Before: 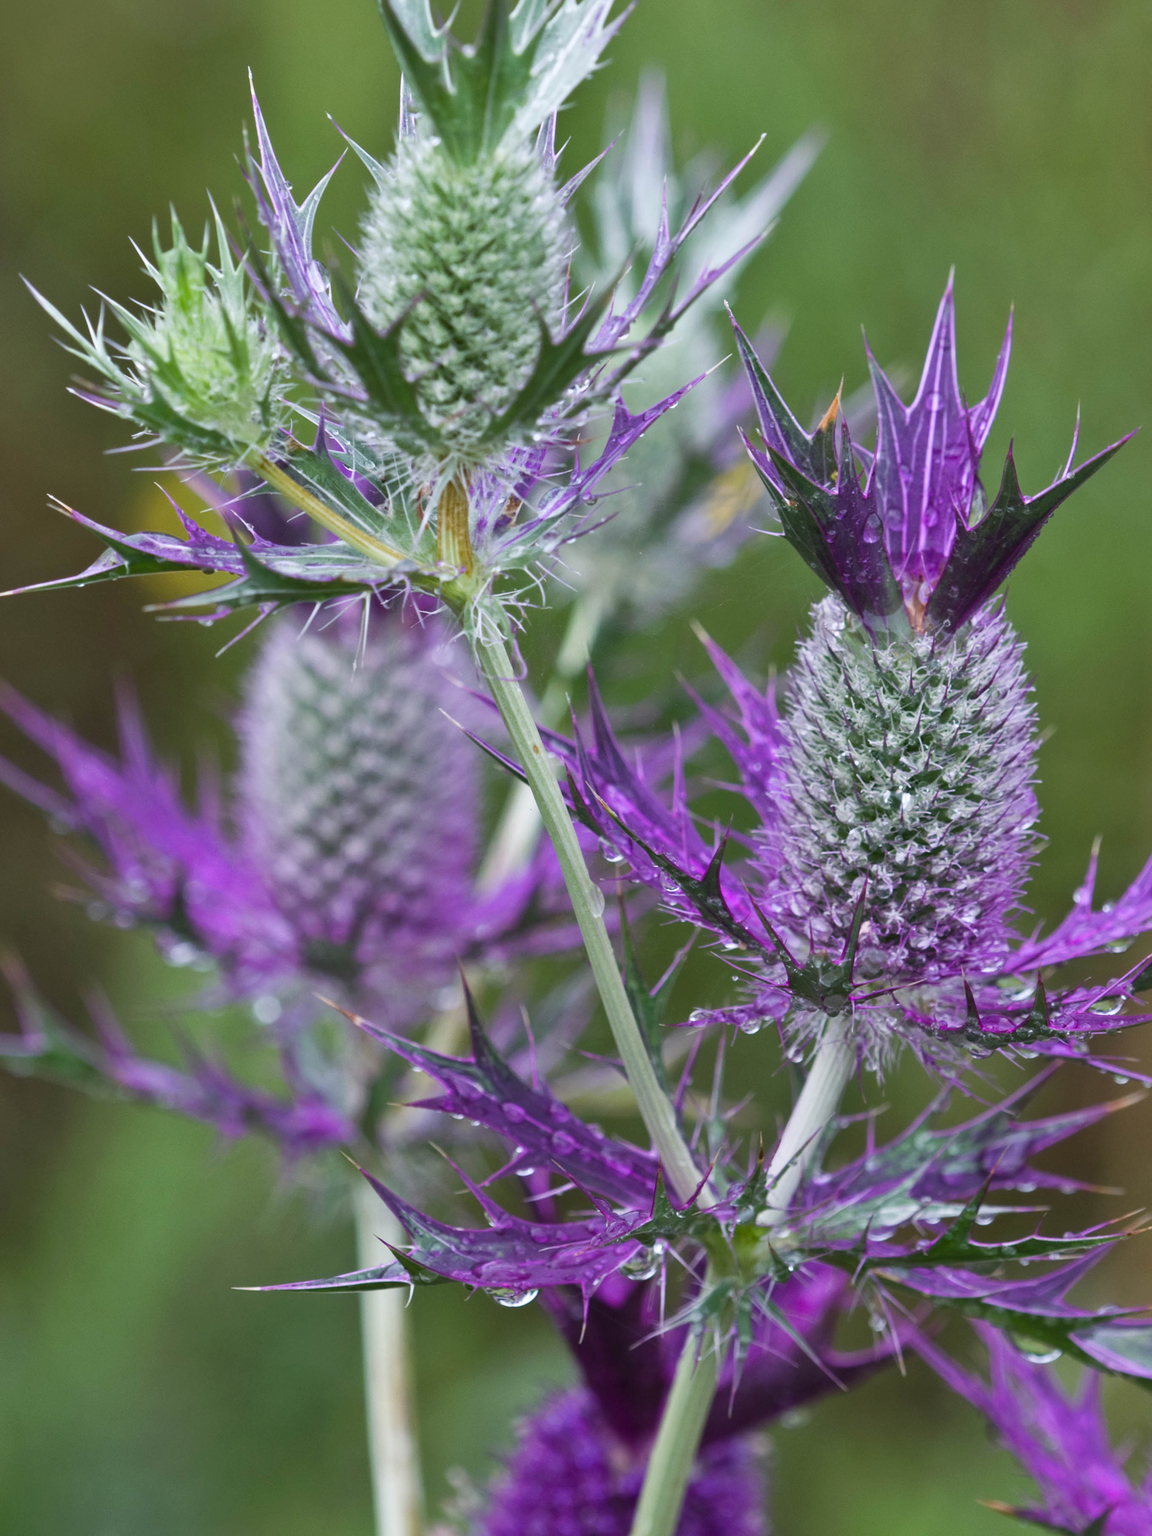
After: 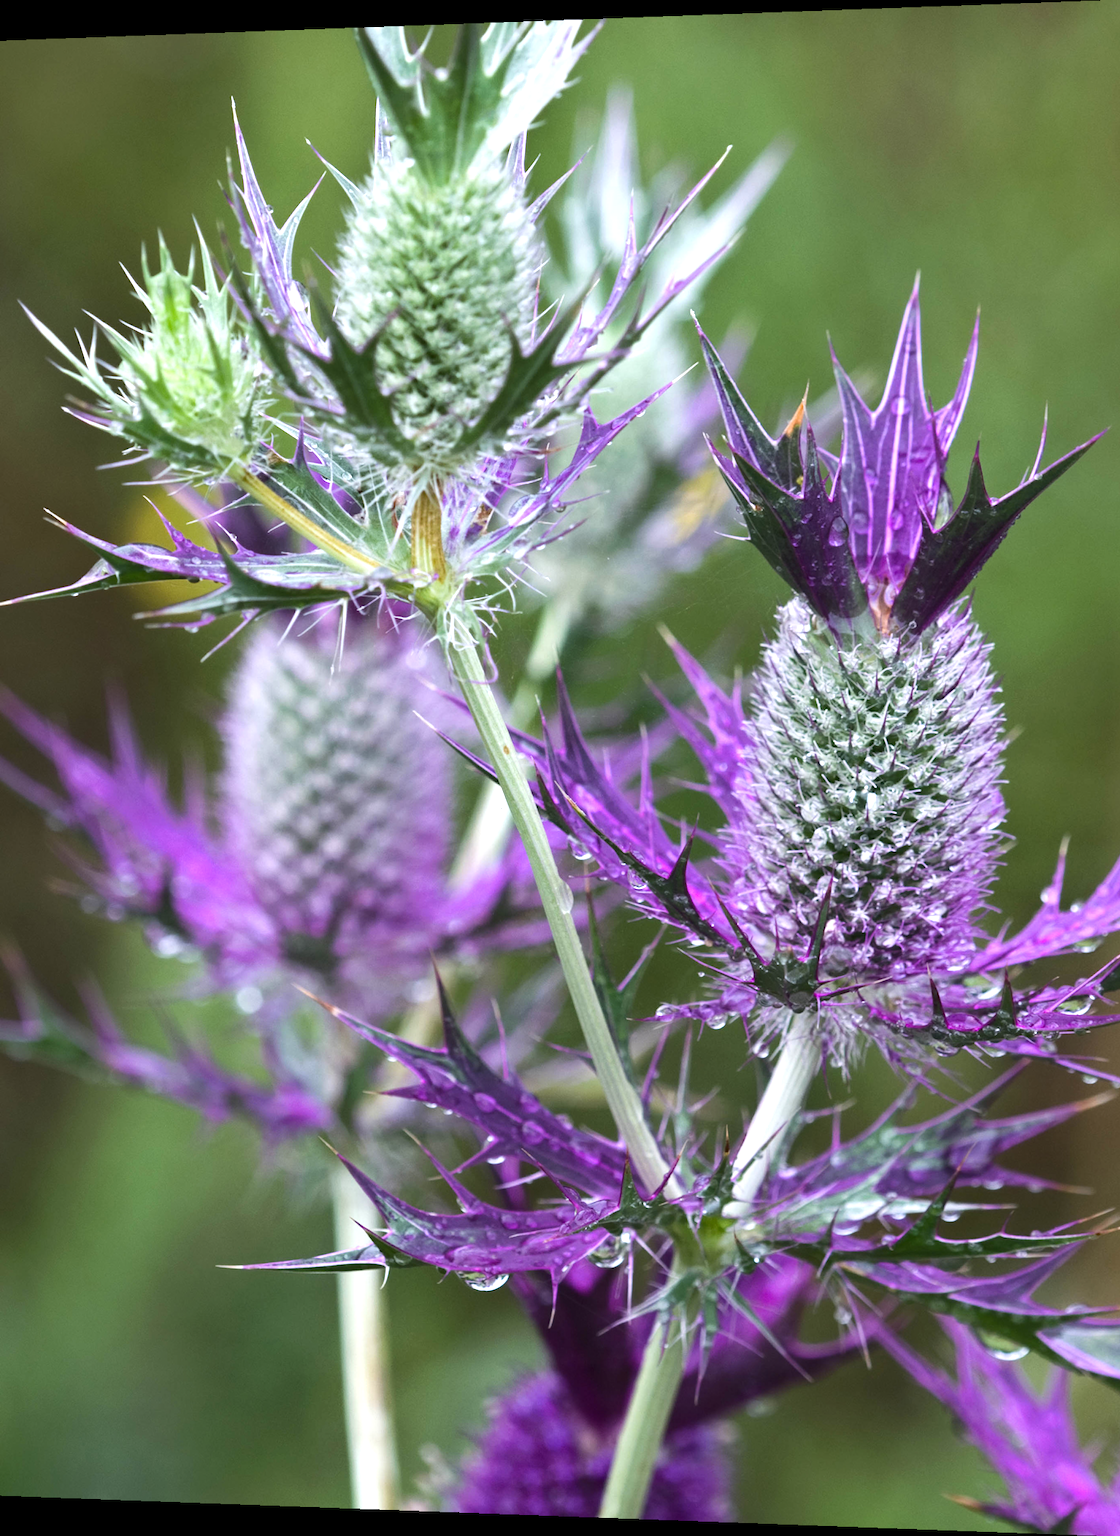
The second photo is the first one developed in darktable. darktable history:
tone equalizer: -8 EV 0.001 EV, -7 EV -0.002 EV, -6 EV 0.002 EV, -5 EV -0.03 EV, -4 EV -0.116 EV, -3 EV -0.169 EV, -2 EV 0.24 EV, -1 EV 0.702 EV, +0 EV 0.493 EV
rotate and perspective: lens shift (horizontal) -0.055, automatic cropping off
